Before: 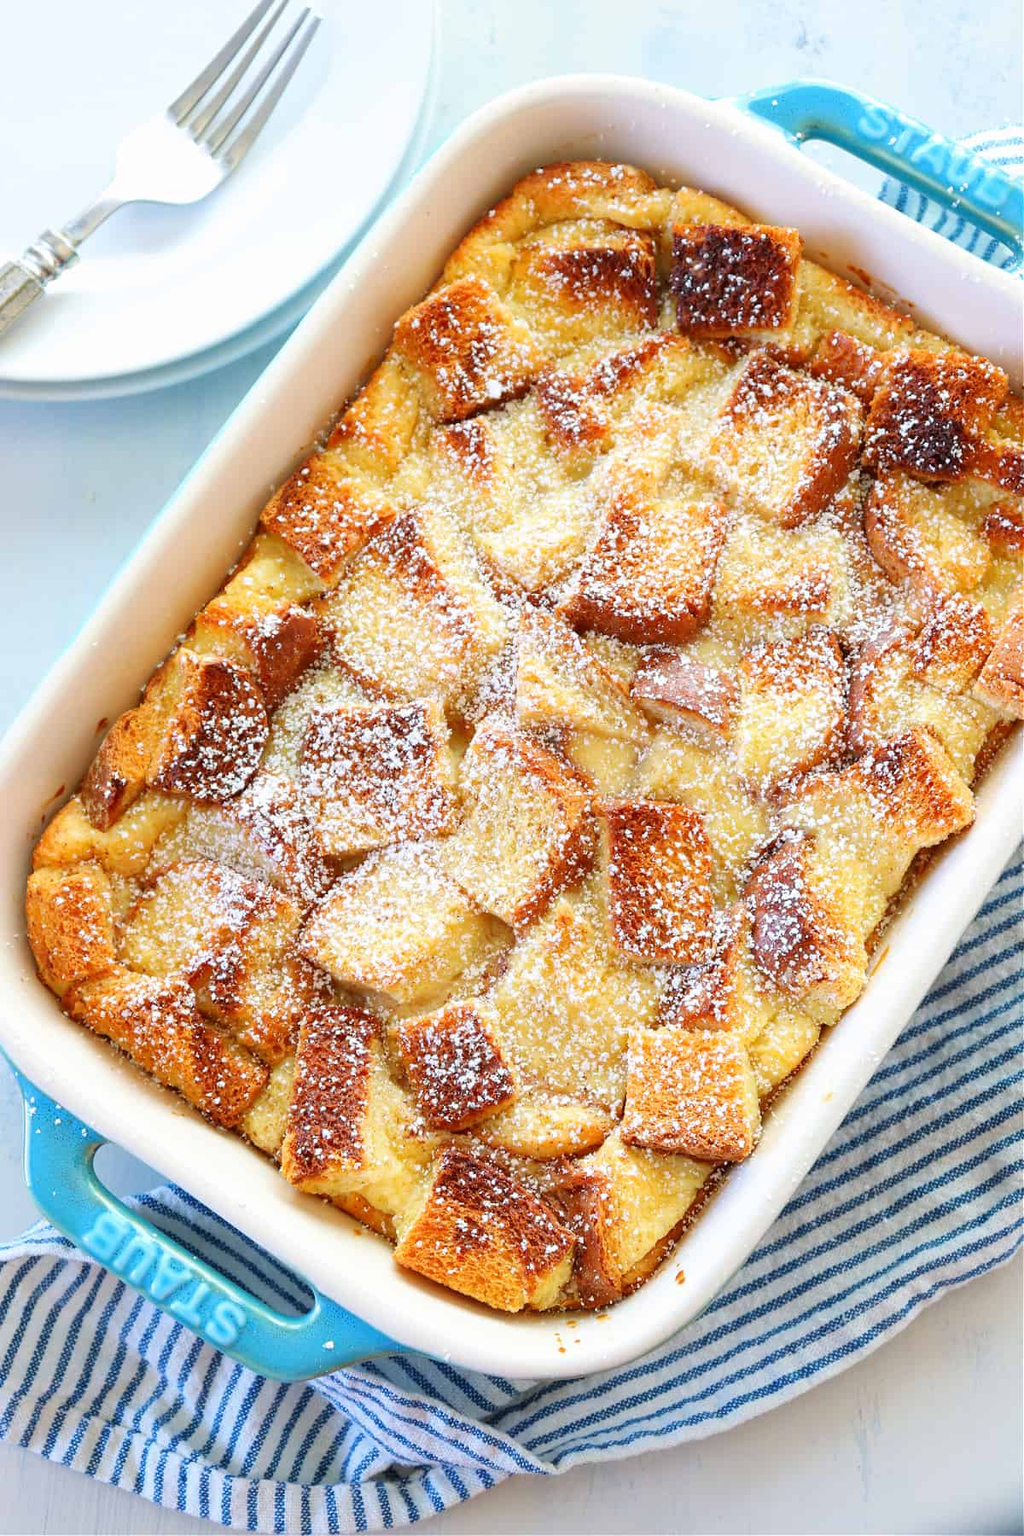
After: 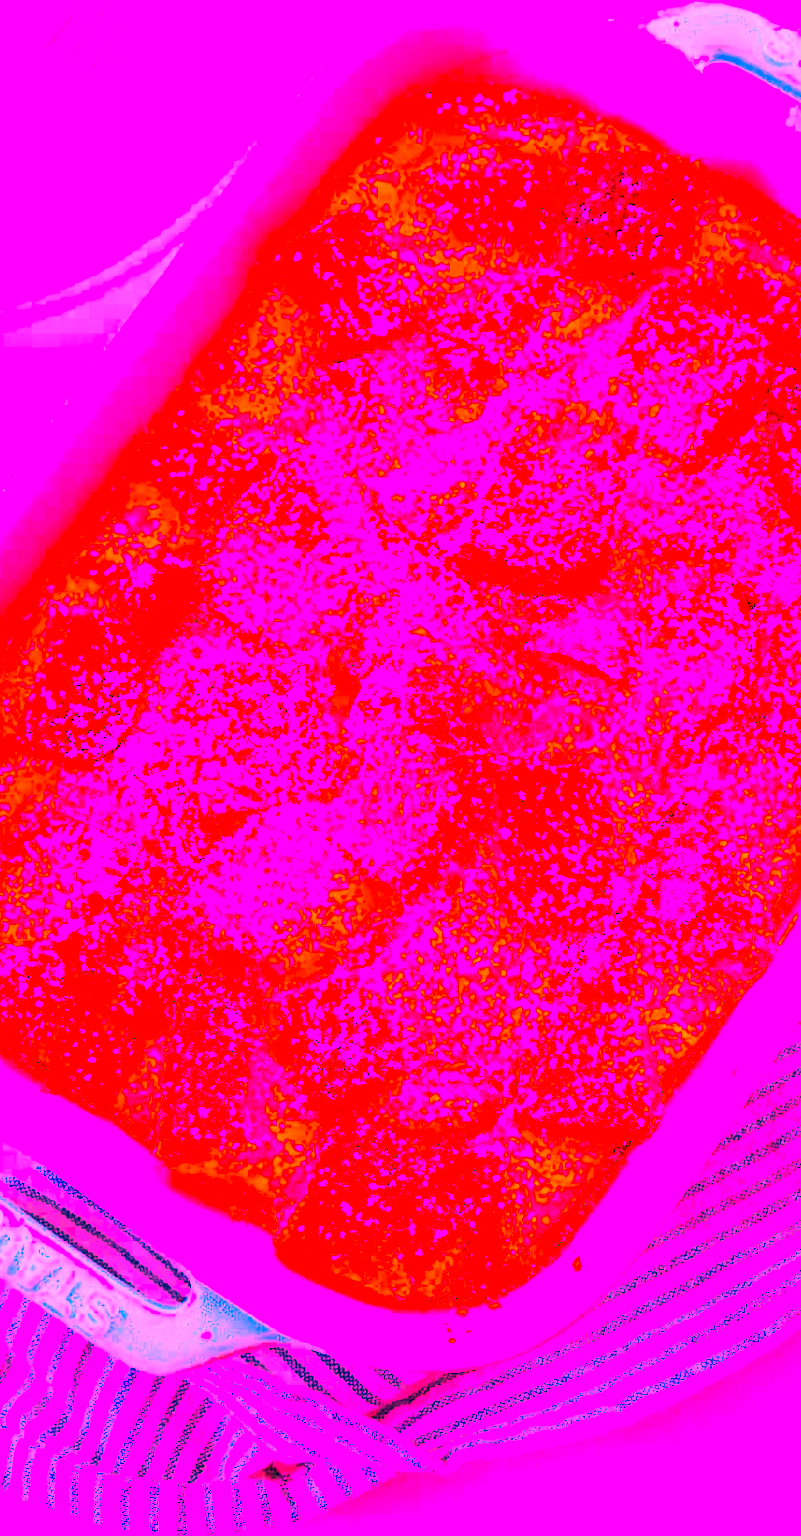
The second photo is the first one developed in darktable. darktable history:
color balance rgb: perceptual saturation grading › global saturation 20%, global vibrance 20%
white balance: red 4.26, blue 1.802
crop and rotate: left 13.15%, top 5.251%, right 12.609%
